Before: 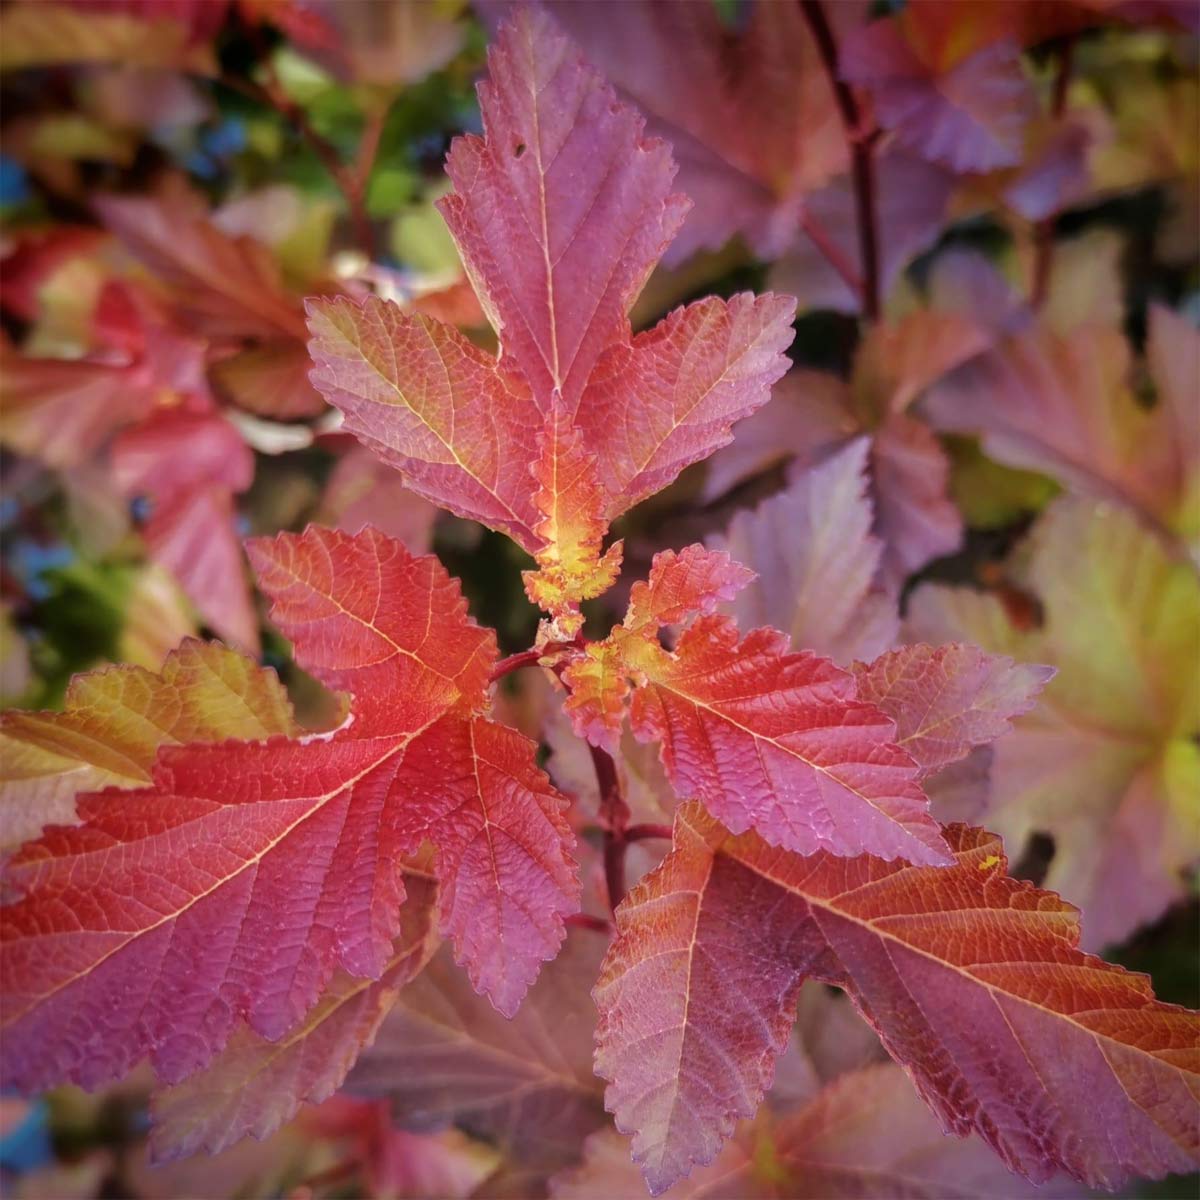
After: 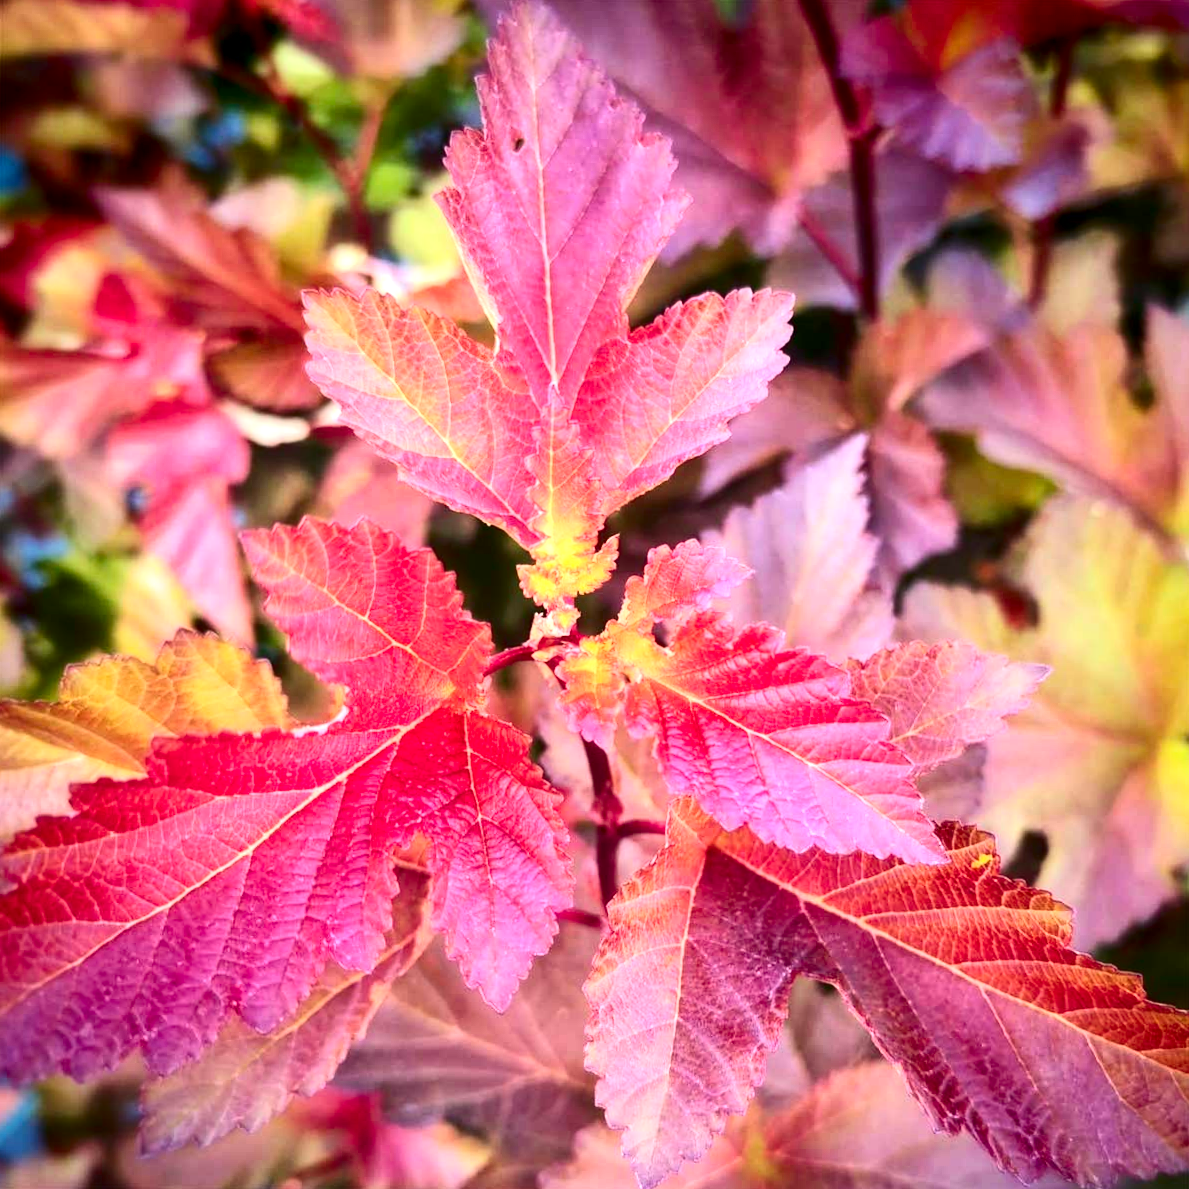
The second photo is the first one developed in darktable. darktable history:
exposure: black level correction 0.001, exposure 1.05 EV, compensate exposure bias true, compensate highlight preservation false
contrast brightness saturation: contrast 0.28
crop and rotate: angle -0.5°
color calibration: output R [0.946, 0.065, -0.013, 0], output G [-0.246, 1.264, -0.017, 0], output B [0.046, -0.098, 1.05, 0], illuminant custom, x 0.344, y 0.359, temperature 5045.54 K
local contrast: mode bilateral grid, contrast 100, coarseness 100, detail 108%, midtone range 0.2
